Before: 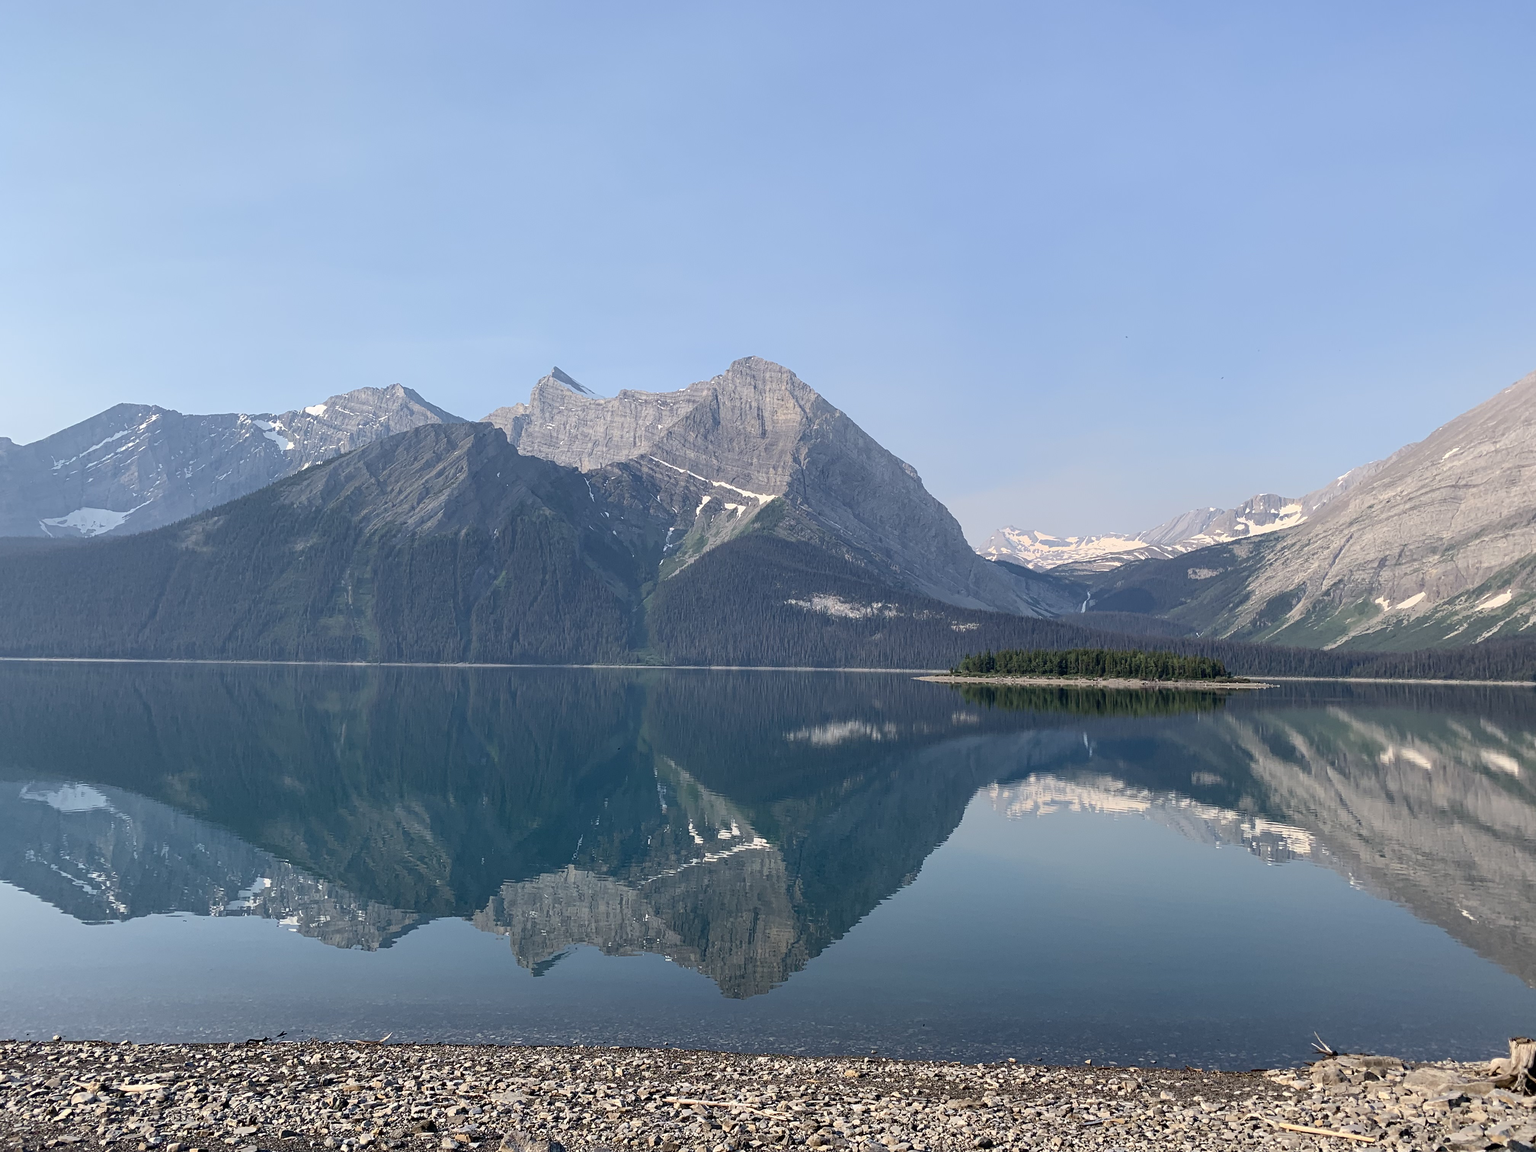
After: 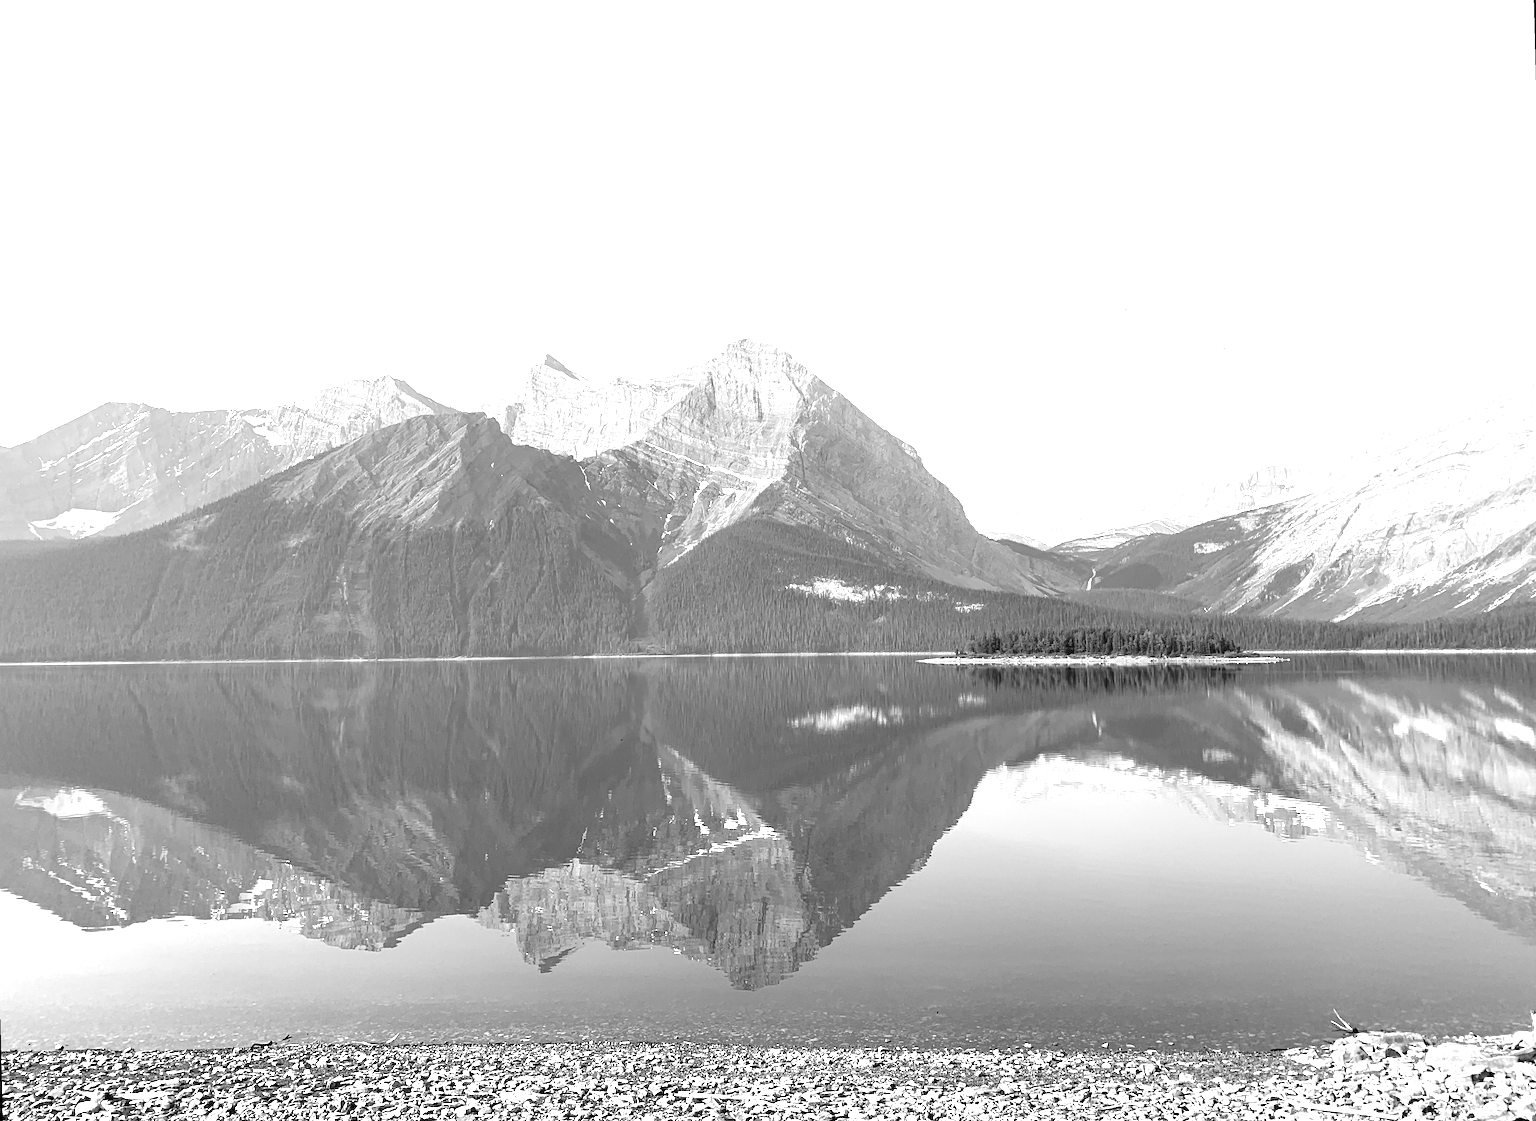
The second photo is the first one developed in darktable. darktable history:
exposure: black level correction 0, exposure 1.5 EV, compensate exposure bias true, compensate highlight preservation false
monochrome: on, module defaults
rotate and perspective: rotation -1.42°, crop left 0.016, crop right 0.984, crop top 0.035, crop bottom 0.965
